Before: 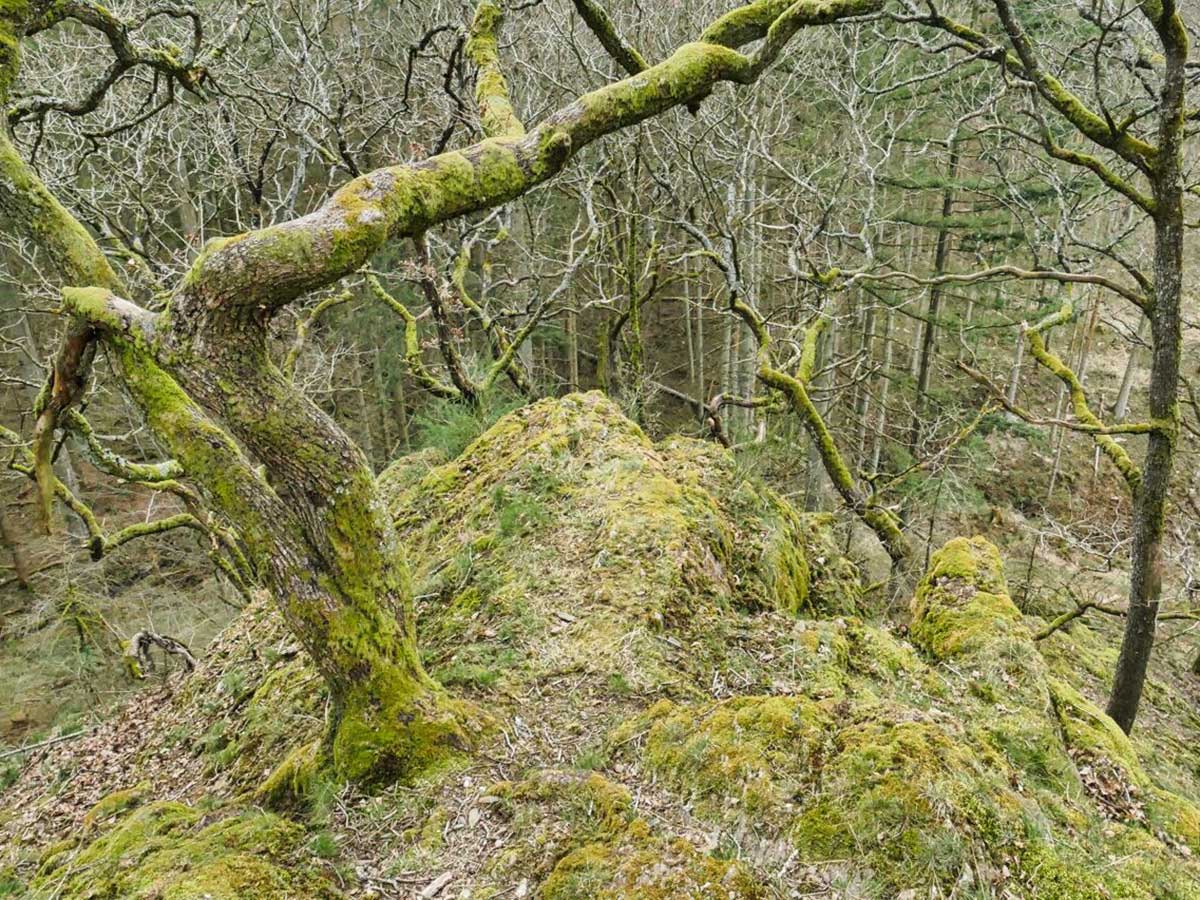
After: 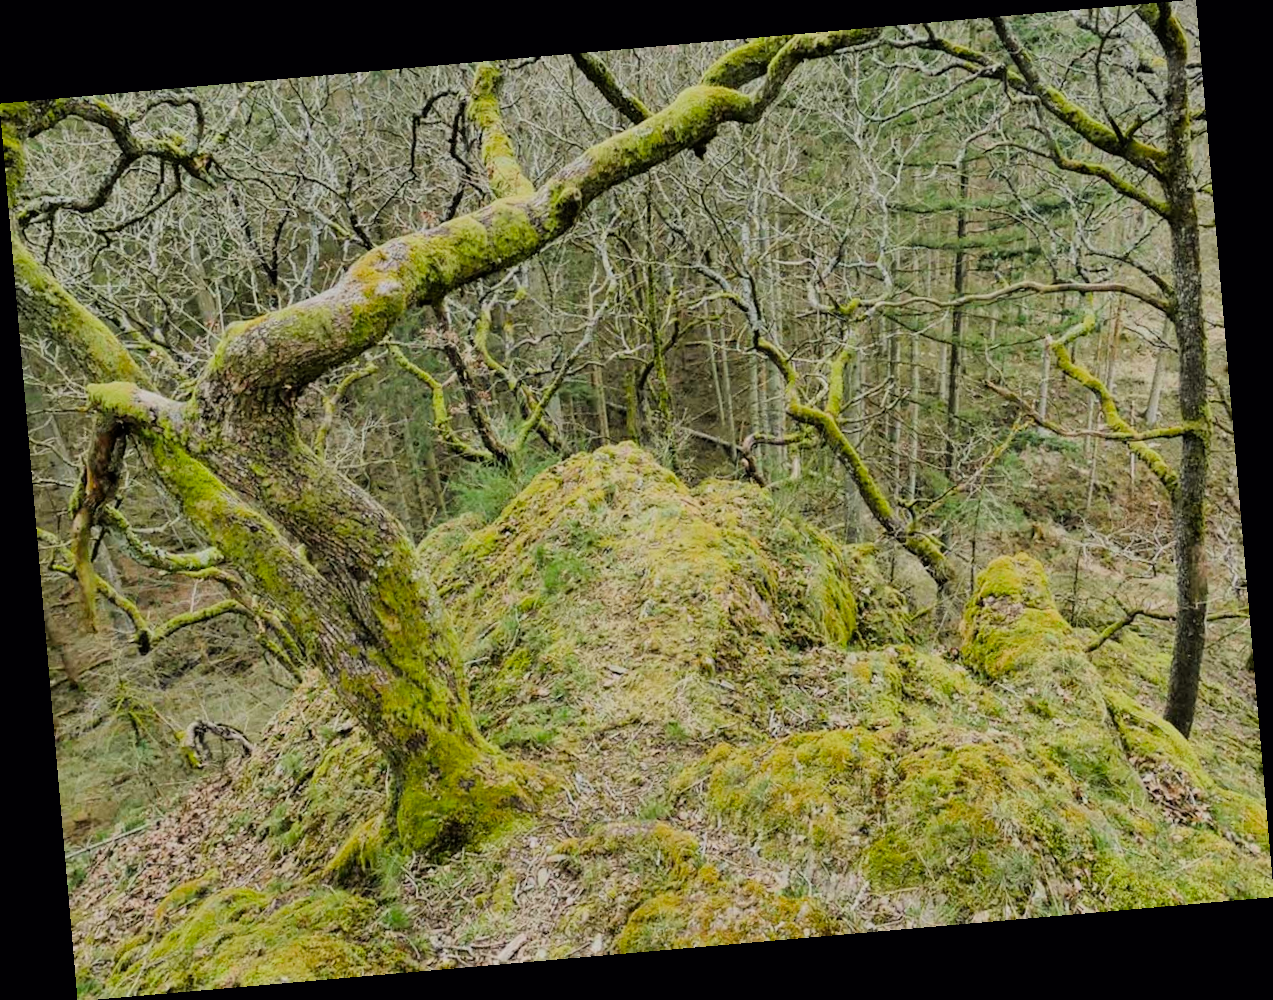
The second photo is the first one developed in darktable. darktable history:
color balance: output saturation 110%
filmic rgb: black relative exposure -7.15 EV, white relative exposure 5.36 EV, hardness 3.02, color science v6 (2022)
rotate and perspective: rotation -4.98°, automatic cropping off
